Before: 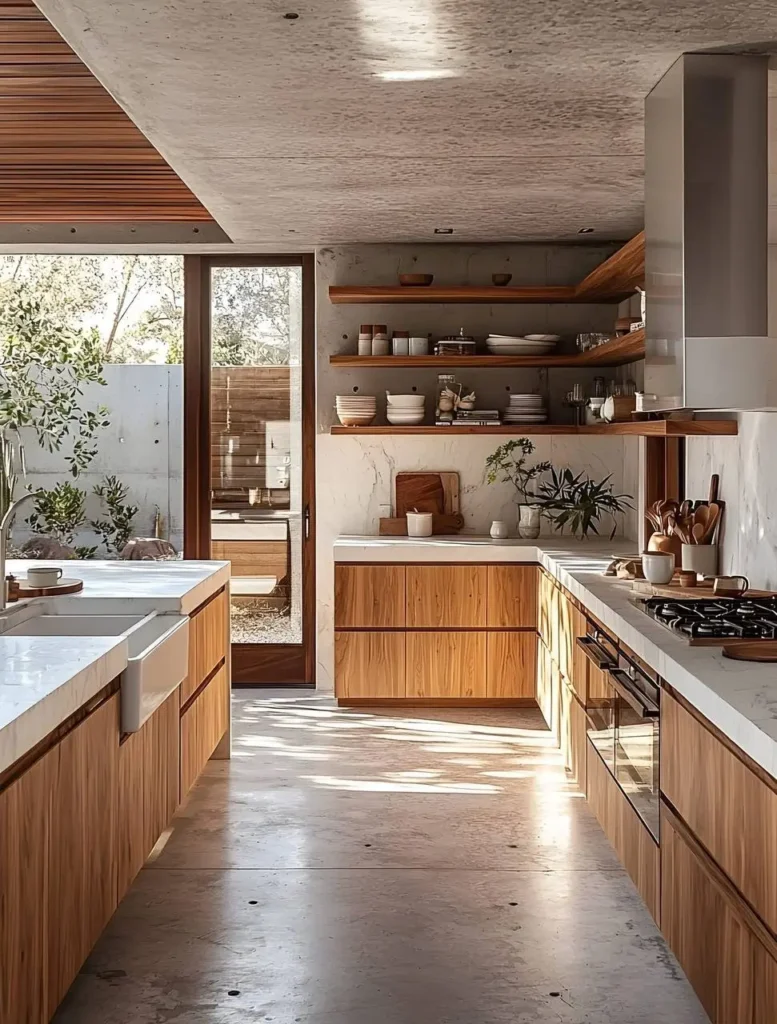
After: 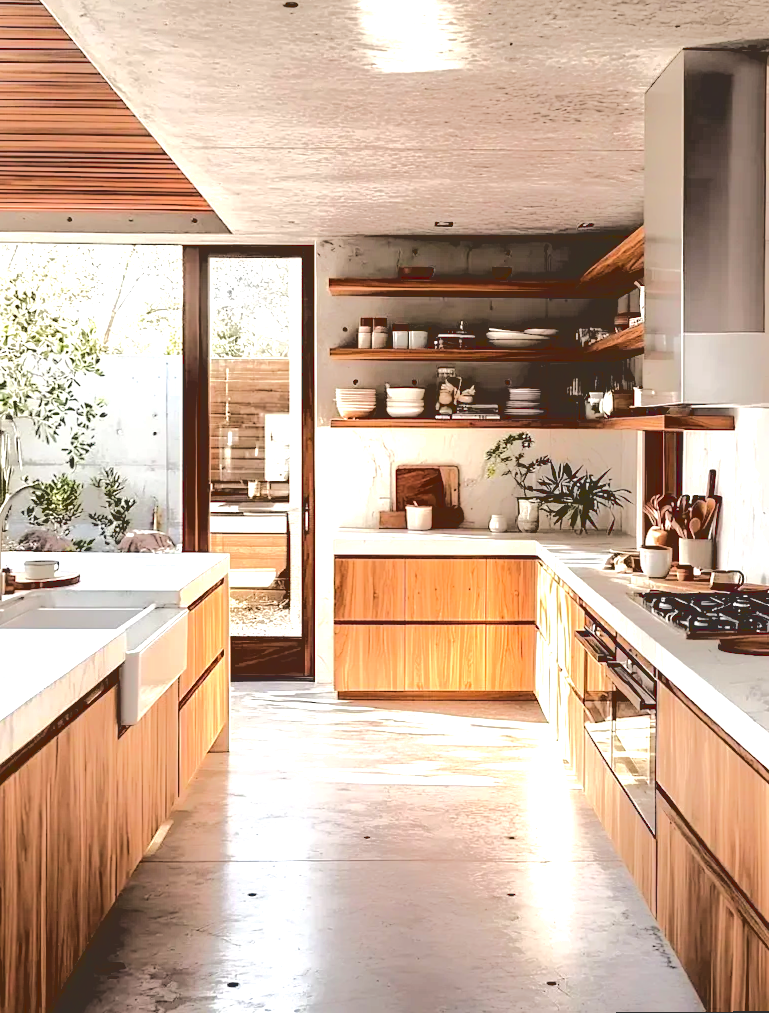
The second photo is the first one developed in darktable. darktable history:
rotate and perspective: rotation 0.174°, lens shift (vertical) 0.013, lens shift (horizontal) 0.019, shear 0.001, automatic cropping original format, crop left 0.007, crop right 0.991, crop top 0.016, crop bottom 0.997
base curve: curves: ch0 [(0.065, 0.026) (0.236, 0.358) (0.53, 0.546) (0.777, 0.841) (0.924, 0.992)], preserve colors average RGB
exposure: black level correction 0, exposure 1.1 EV, compensate exposure bias true, compensate highlight preservation false
